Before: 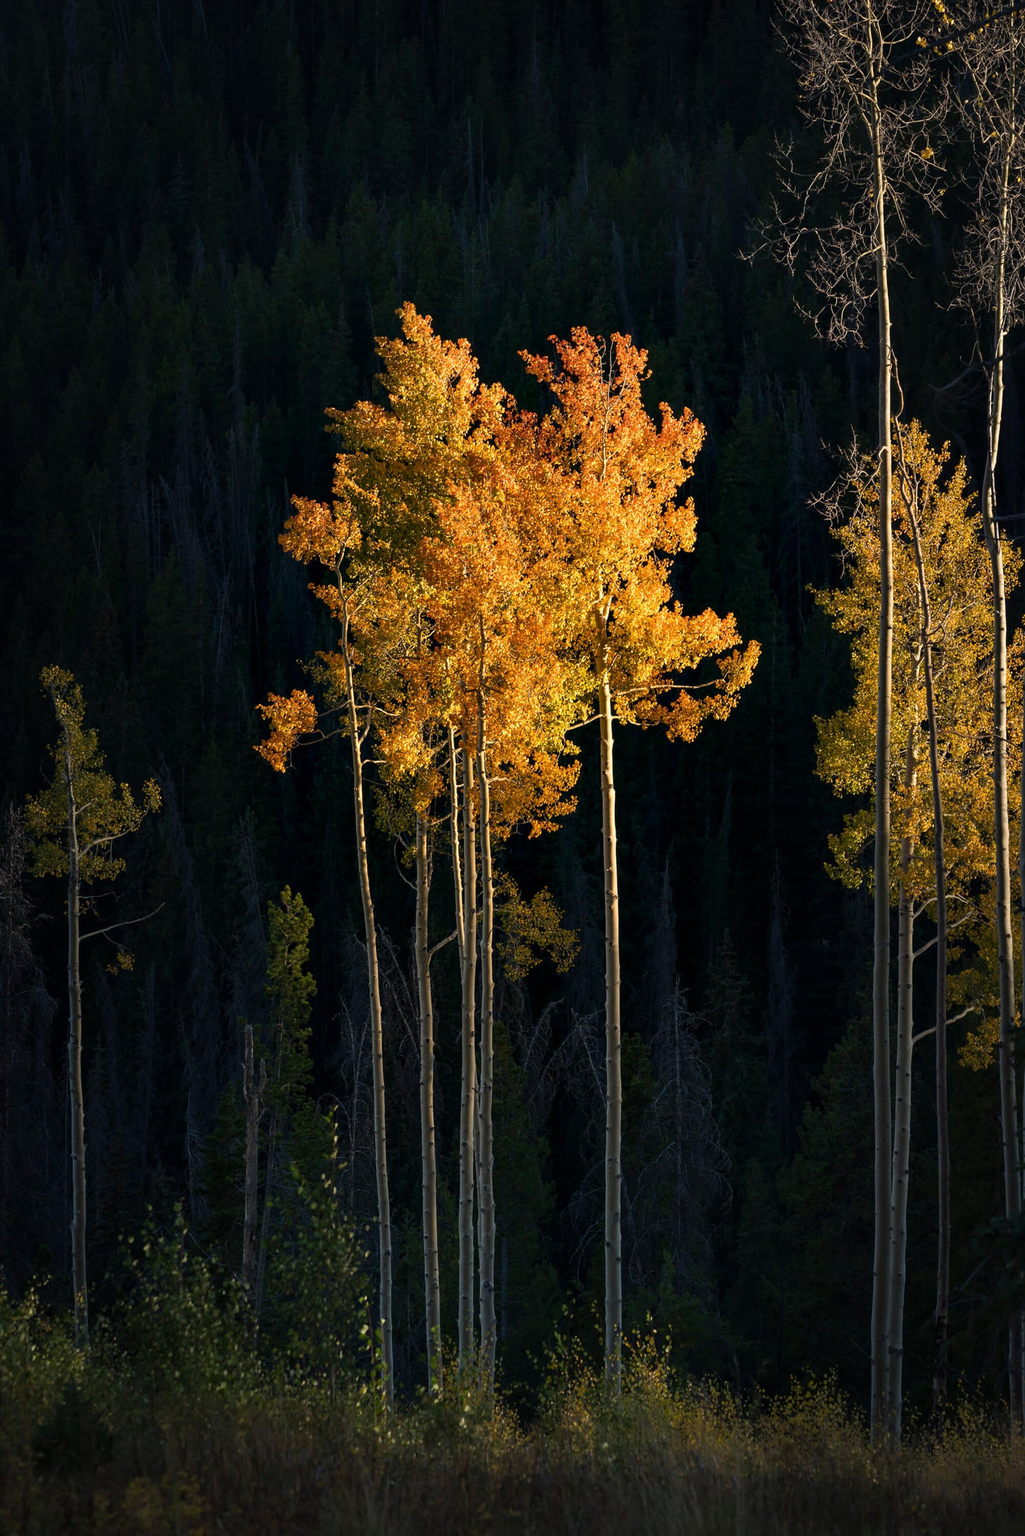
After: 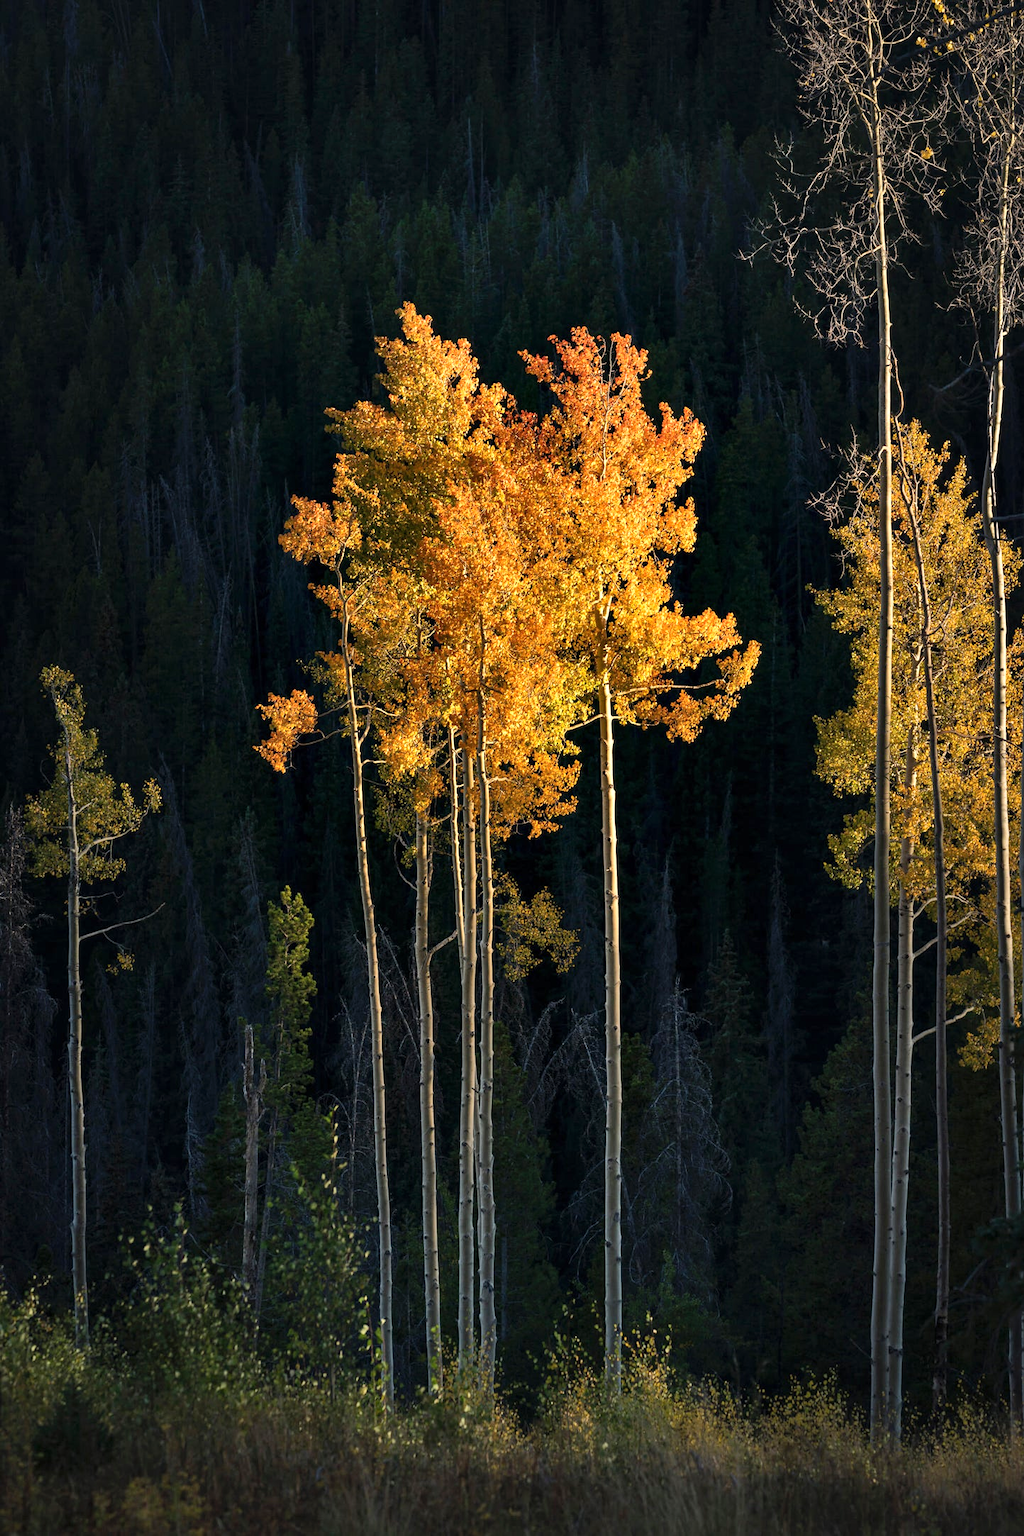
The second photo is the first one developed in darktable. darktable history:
exposure: exposure 0.3 EV, compensate highlight preservation false
shadows and highlights: shadows 37.27, highlights -28.18, soften with gaussian
